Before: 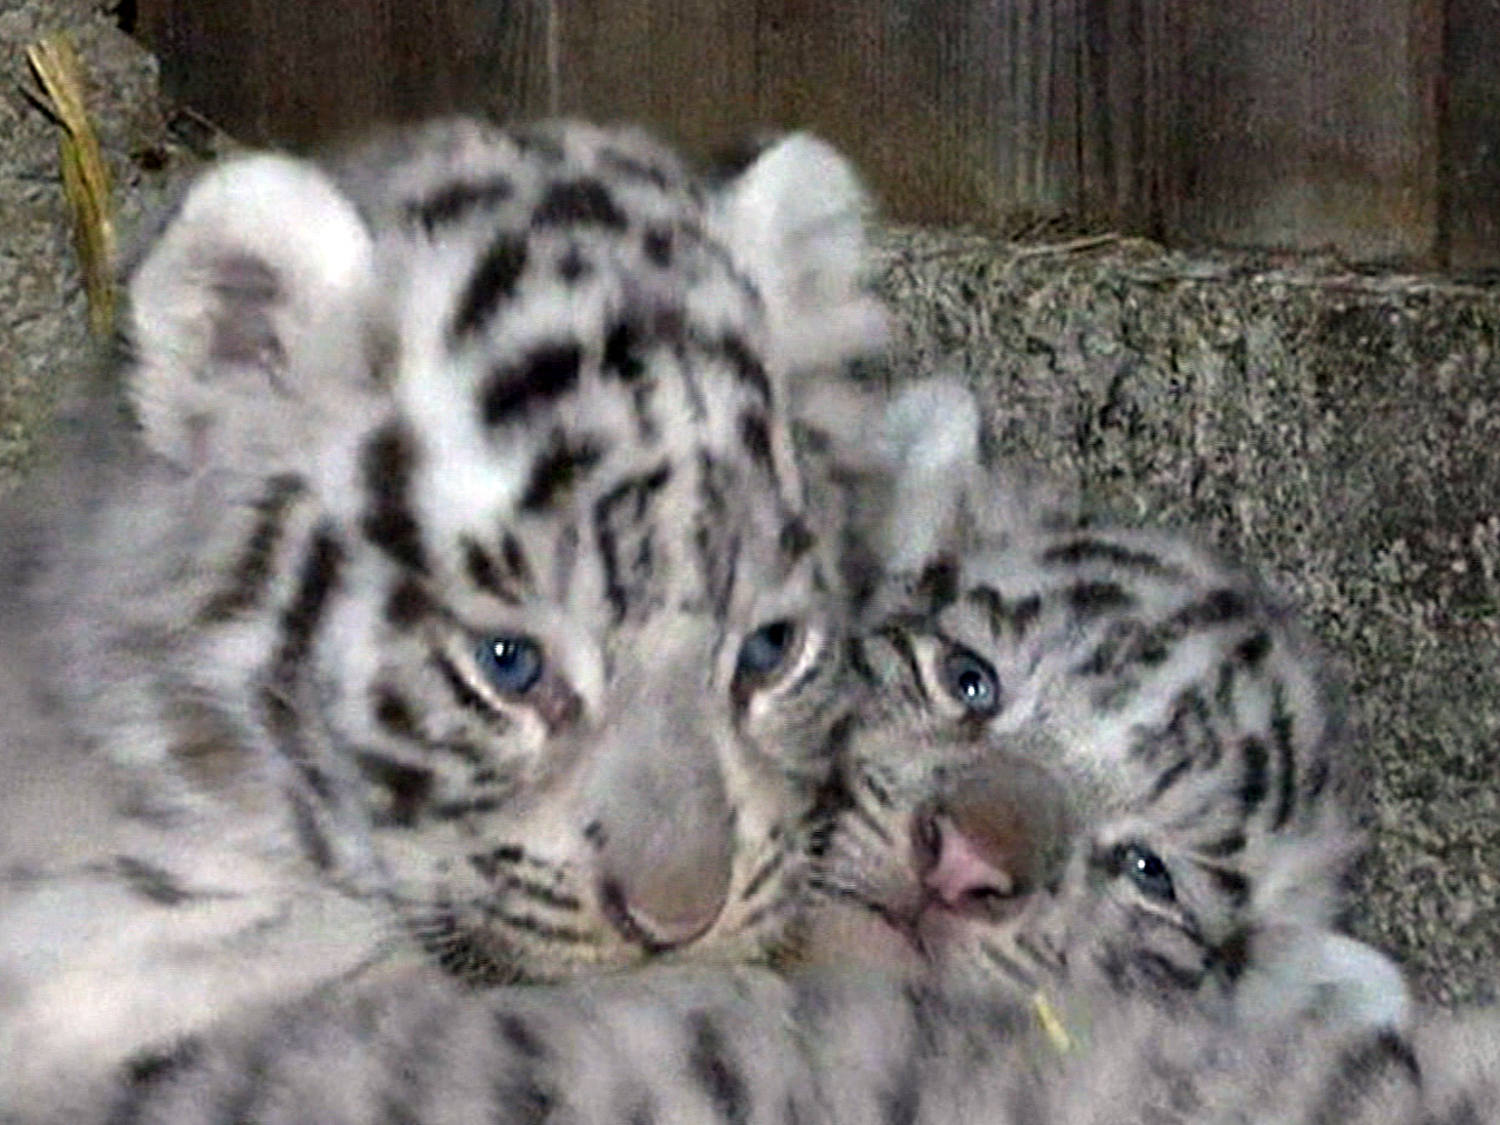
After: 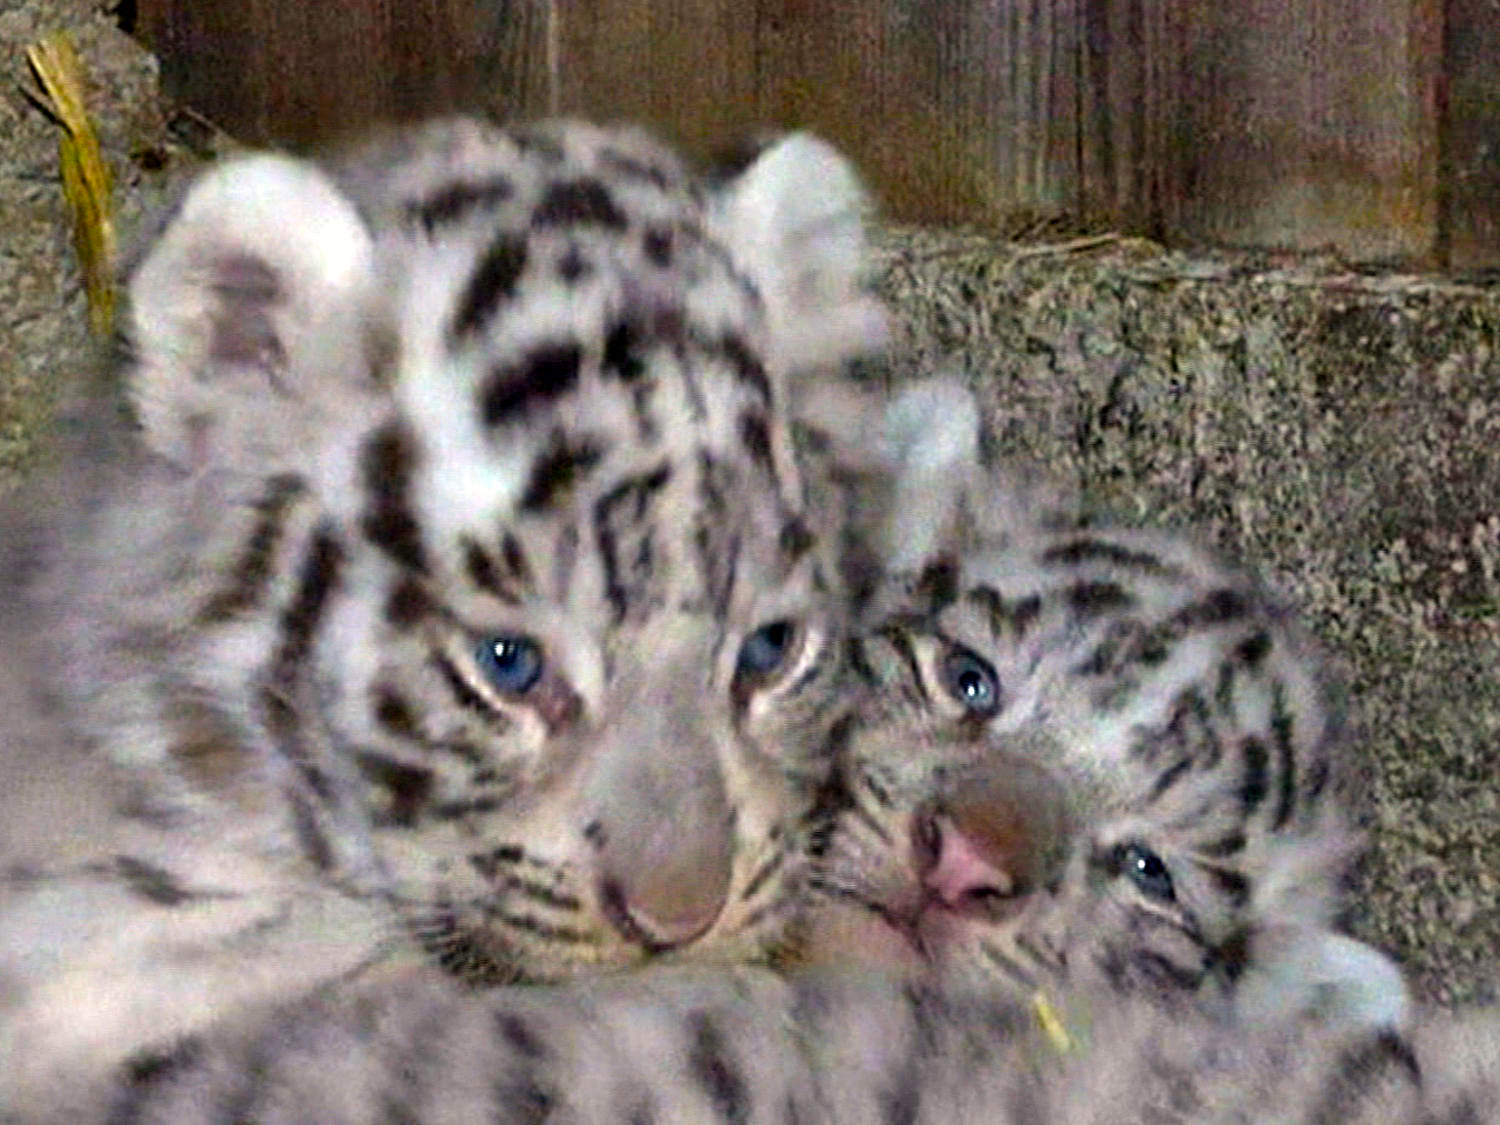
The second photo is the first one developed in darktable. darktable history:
color balance rgb: power › luminance 1.178%, power › chroma 0.397%, power › hue 36.44°, perceptual saturation grading › global saturation 24.968%, global vibrance 30.364%
shadows and highlights: low approximation 0.01, soften with gaussian
